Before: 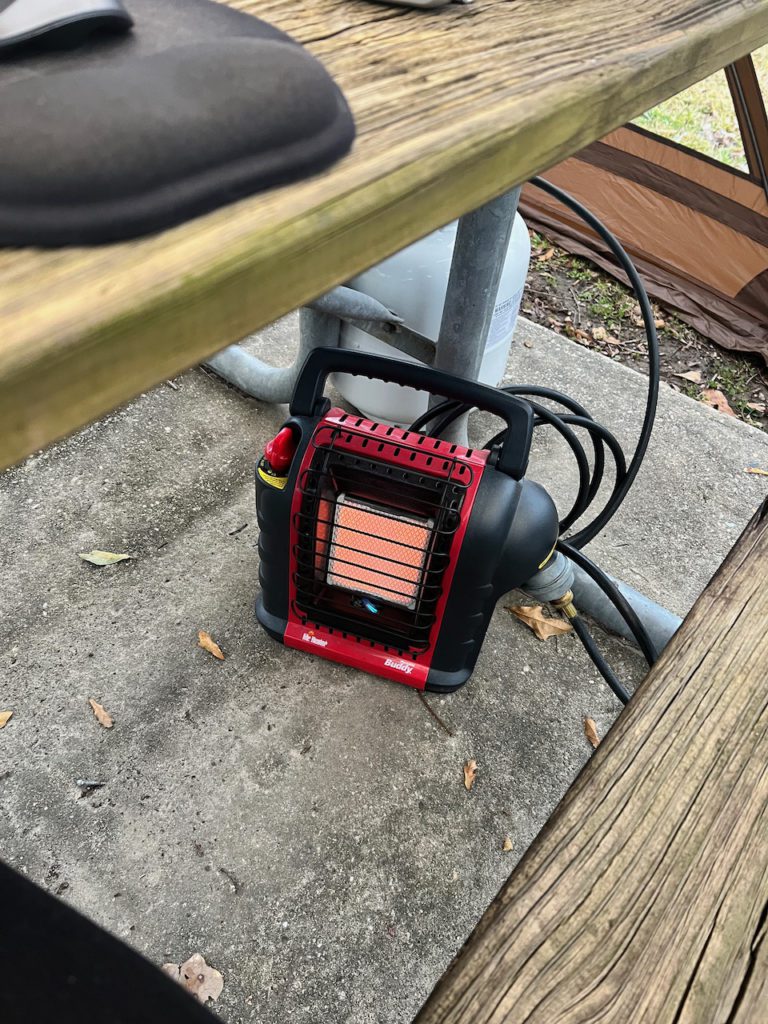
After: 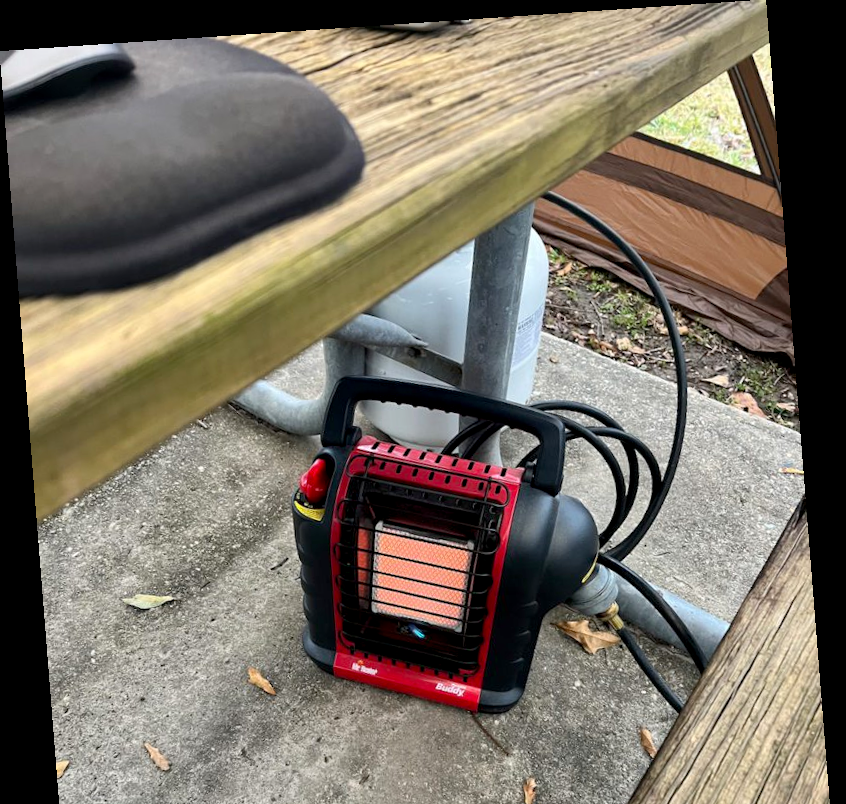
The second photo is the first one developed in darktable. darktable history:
crop: bottom 24.988%
levels: mode automatic, black 0.023%, white 99.97%, levels [0.062, 0.494, 0.925]
rotate and perspective: rotation -4.2°, shear 0.006, automatic cropping off
